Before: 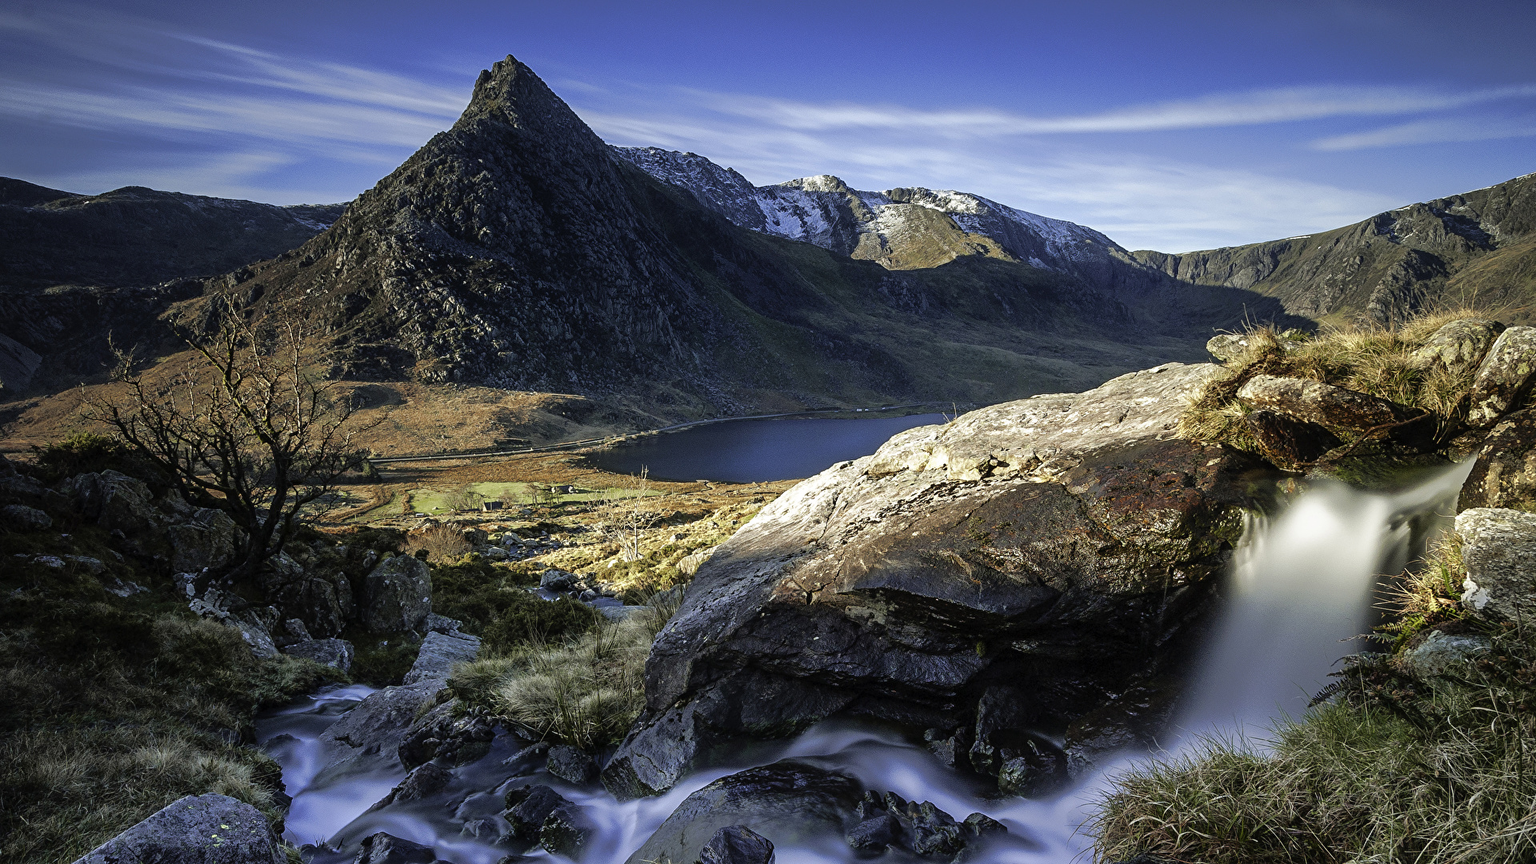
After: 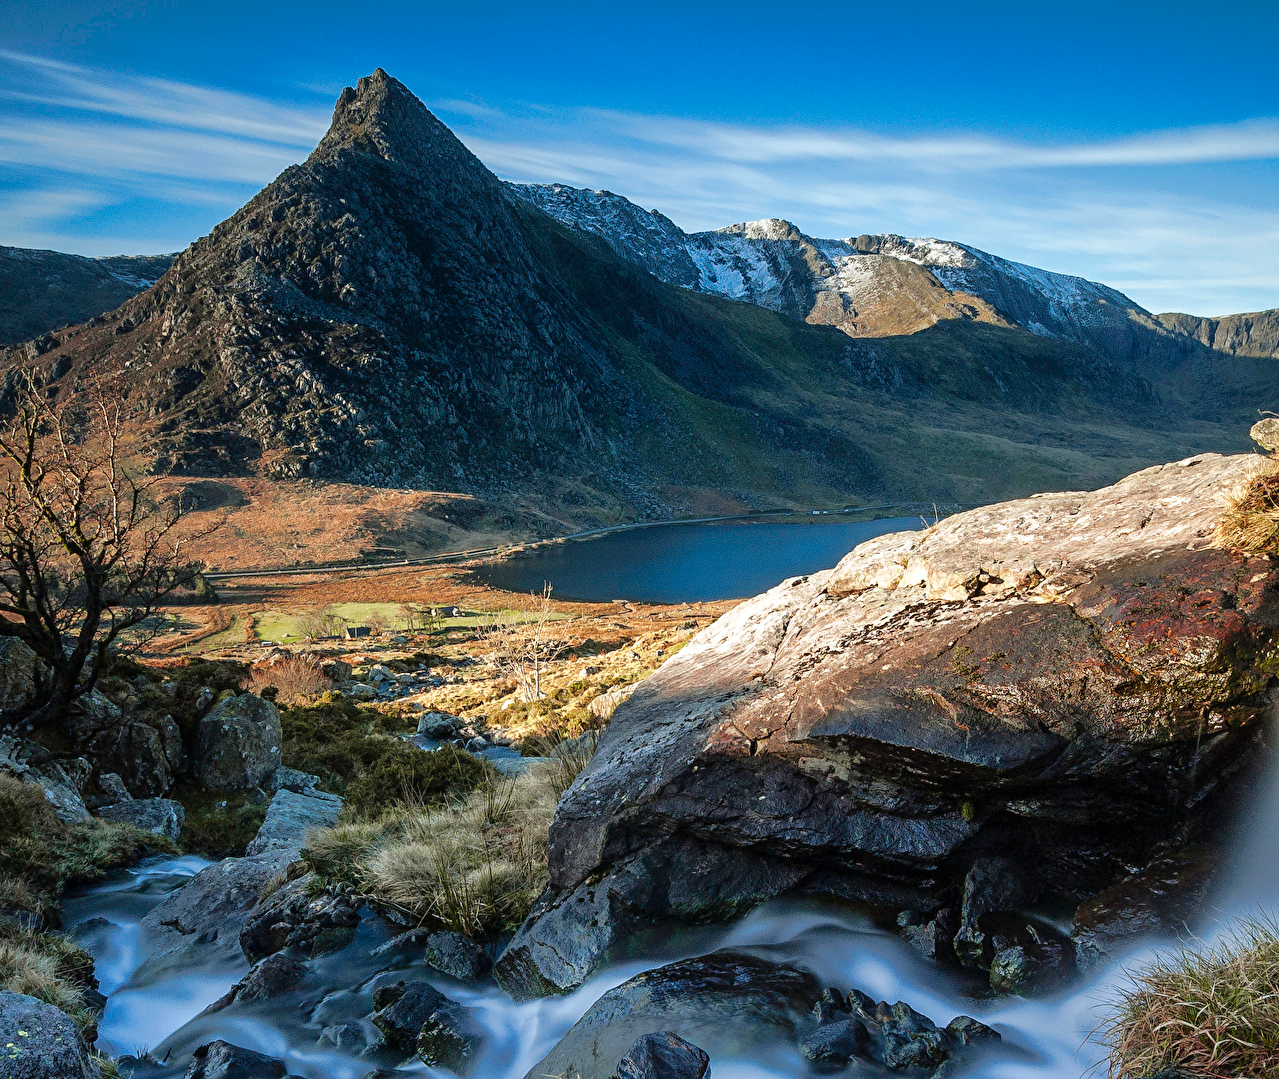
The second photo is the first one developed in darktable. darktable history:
crop and rotate: left 13.46%, right 19.881%
